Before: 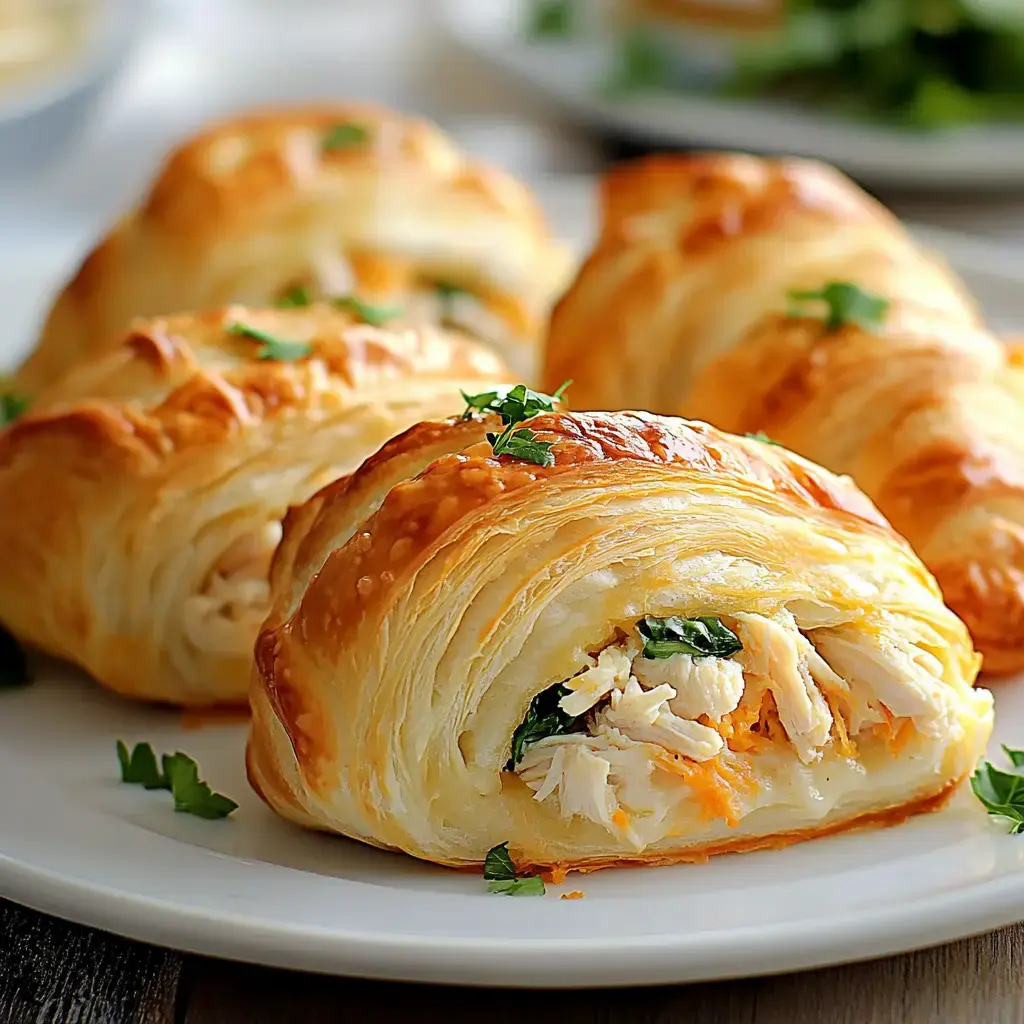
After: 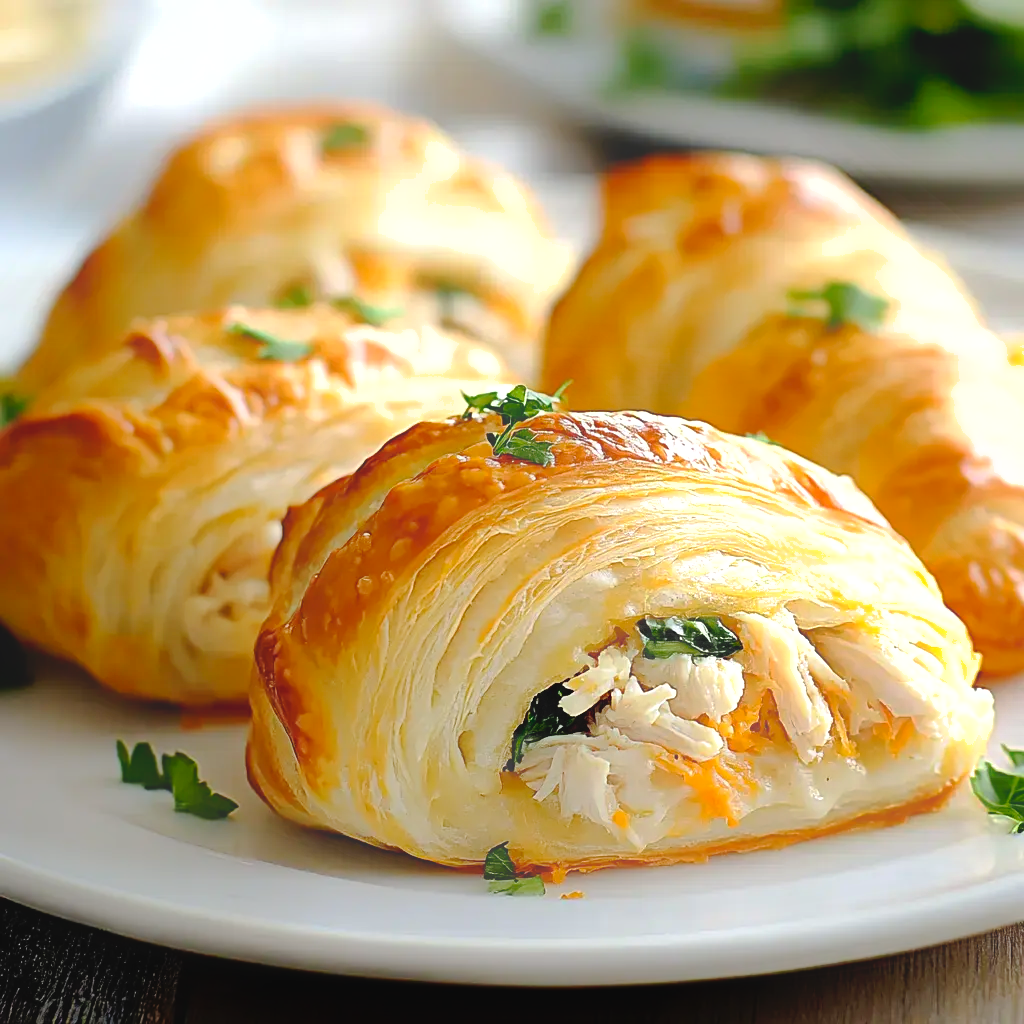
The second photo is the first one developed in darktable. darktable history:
tone equalizer: -8 EV -0.787 EV, -7 EV -0.731 EV, -6 EV -0.626 EV, -5 EV -0.366 EV, -3 EV 0.404 EV, -2 EV 0.6 EV, -1 EV 0.696 EV, +0 EV 0.751 EV, edges refinement/feathering 500, mask exposure compensation -1.57 EV, preserve details no
shadows and highlights: on, module defaults
color zones: curves: ch1 [(0, 0.469) (0.001, 0.469) (0.12, 0.446) (0.248, 0.469) (0.5, 0.5) (0.748, 0.5) (0.999, 0.469) (1, 0.469)]
tone curve: curves: ch0 [(0, 0) (0.003, 0.012) (0.011, 0.014) (0.025, 0.019) (0.044, 0.028) (0.069, 0.039) (0.1, 0.056) (0.136, 0.093) (0.177, 0.147) (0.224, 0.214) (0.277, 0.29) (0.335, 0.381) (0.399, 0.476) (0.468, 0.557) (0.543, 0.635) (0.623, 0.697) (0.709, 0.764) (0.801, 0.831) (0.898, 0.917) (1, 1)], preserve colors none
contrast equalizer: octaves 7, y [[0.601, 0.6, 0.598, 0.598, 0.6, 0.601], [0.5 ×6], [0.5 ×6], [0 ×6], [0 ×6]], mix -0.992
